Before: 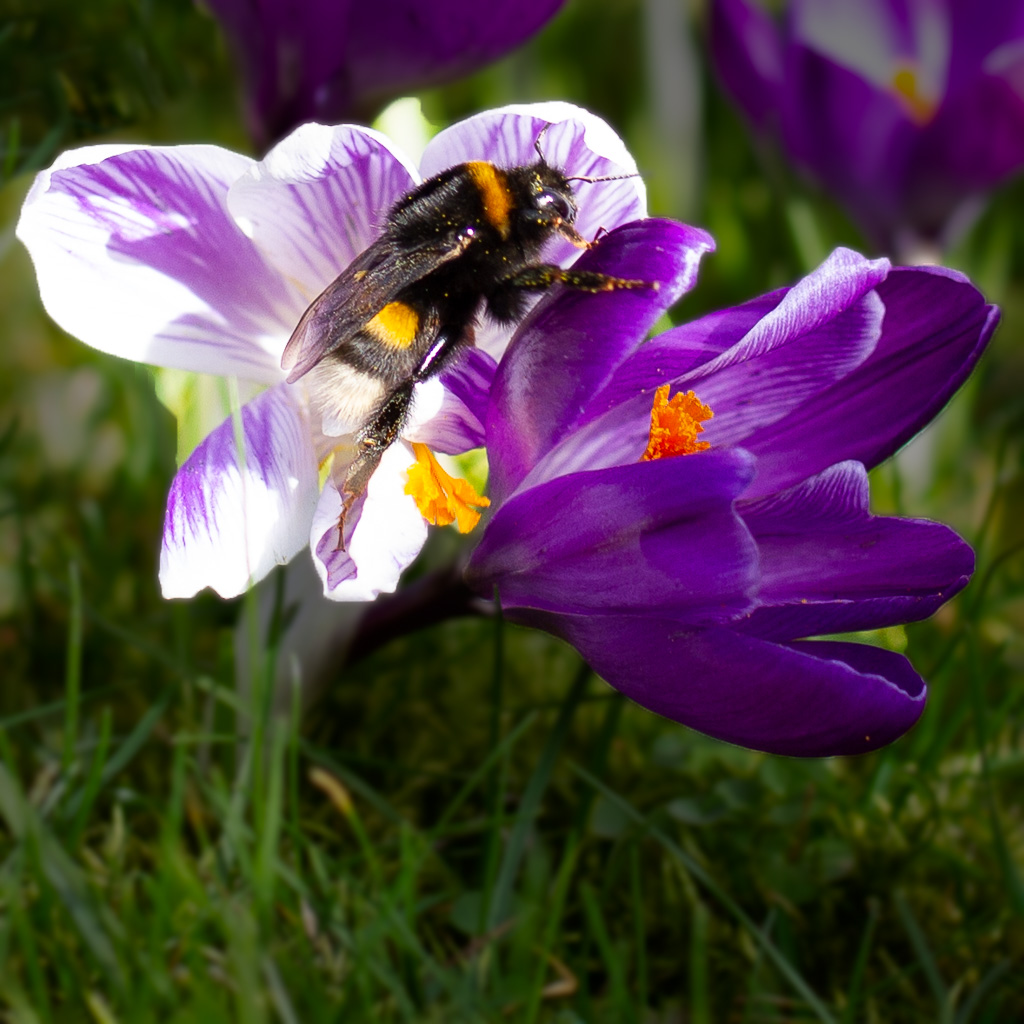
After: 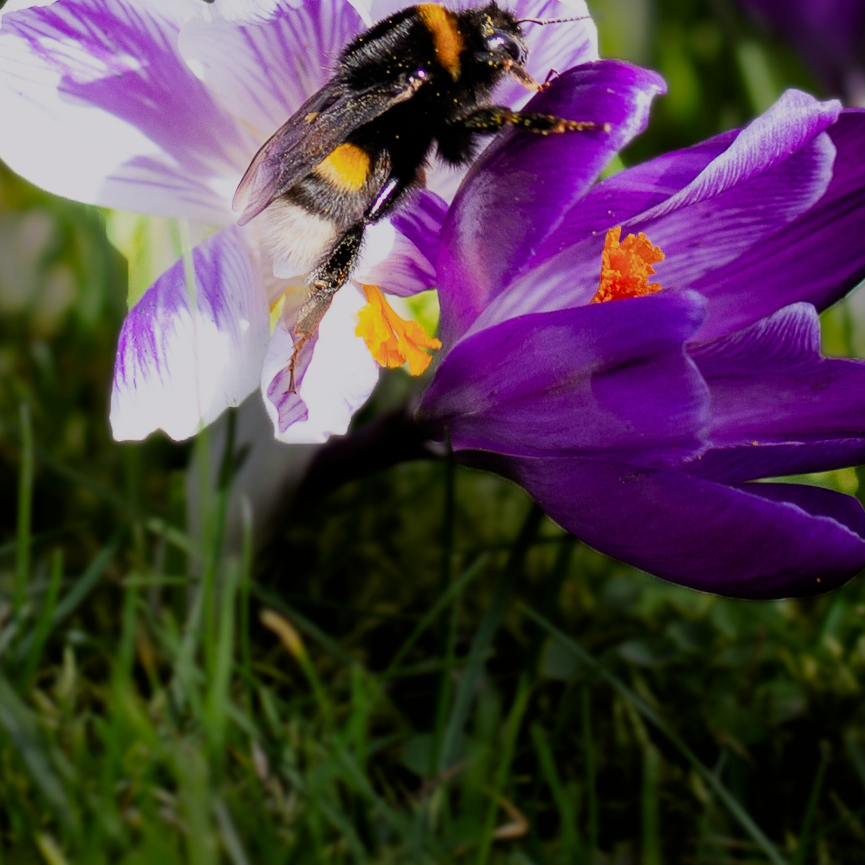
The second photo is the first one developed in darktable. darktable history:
white balance: red 1.009, blue 1.027
crop and rotate: left 4.842%, top 15.51%, right 10.668%
filmic rgb: black relative exposure -7.32 EV, white relative exposure 5.09 EV, hardness 3.2
